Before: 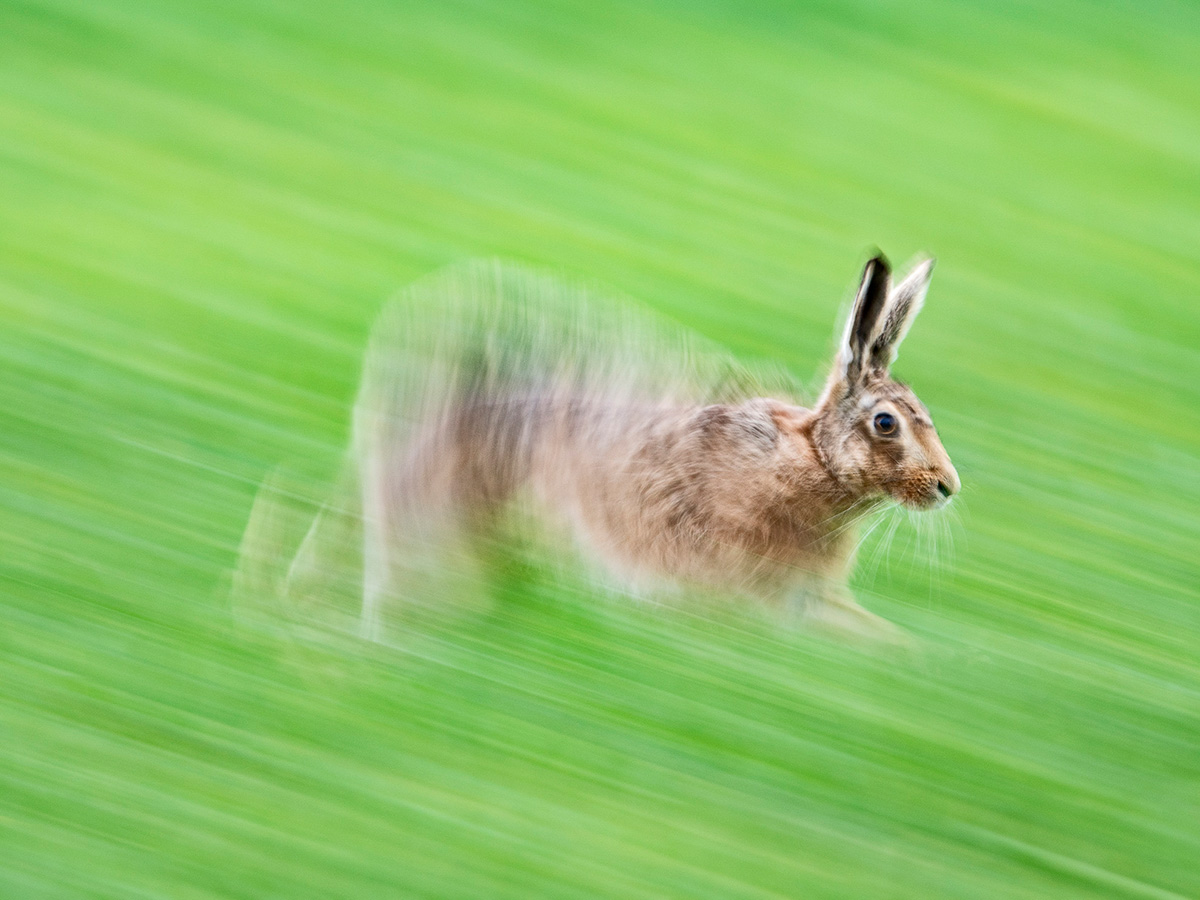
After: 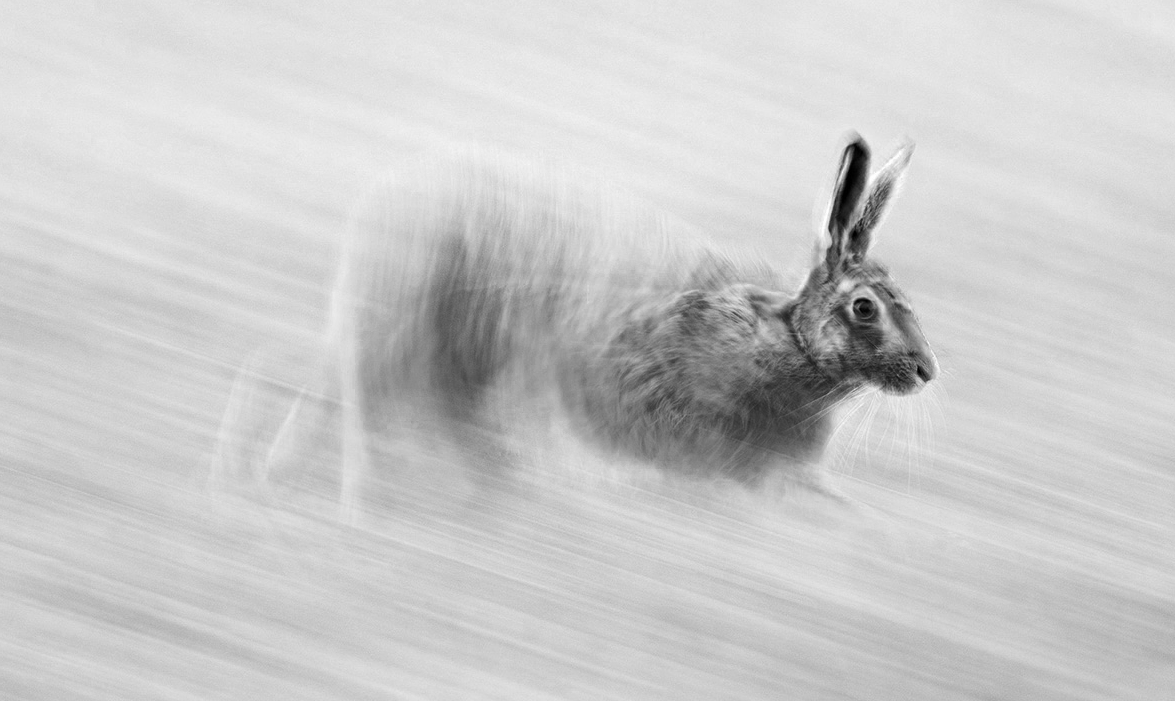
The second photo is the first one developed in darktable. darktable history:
crop and rotate: left 1.814%, top 12.818%, right 0.25%, bottom 9.225%
color zones: curves: ch0 [(0.002, 0.429) (0.121, 0.212) (0.198, 0.113) (0.276, 0.344) (0.331, 0.541) (0.41, 0.56) (0.482, 0.289) (0.619, 0.227) (0.721, 0.18) (0.821, 0.435) (0.928, 0.555) (1, 0.587)]; ch1 [(0, 0) (0.143, 0) (0.286, 0) (0.429, 0) (0.571, 0) (0.714, 0) (0.857, 0)]
